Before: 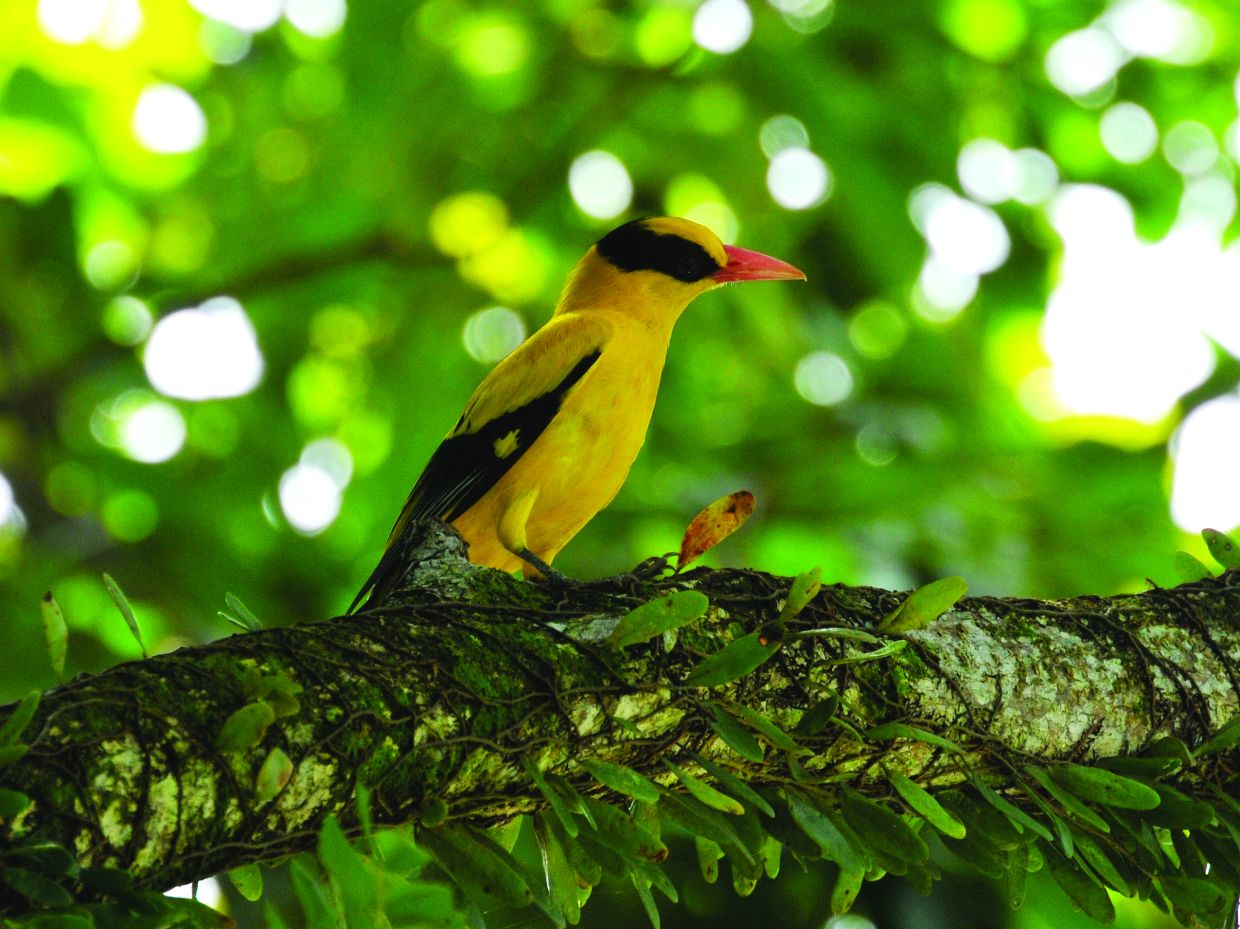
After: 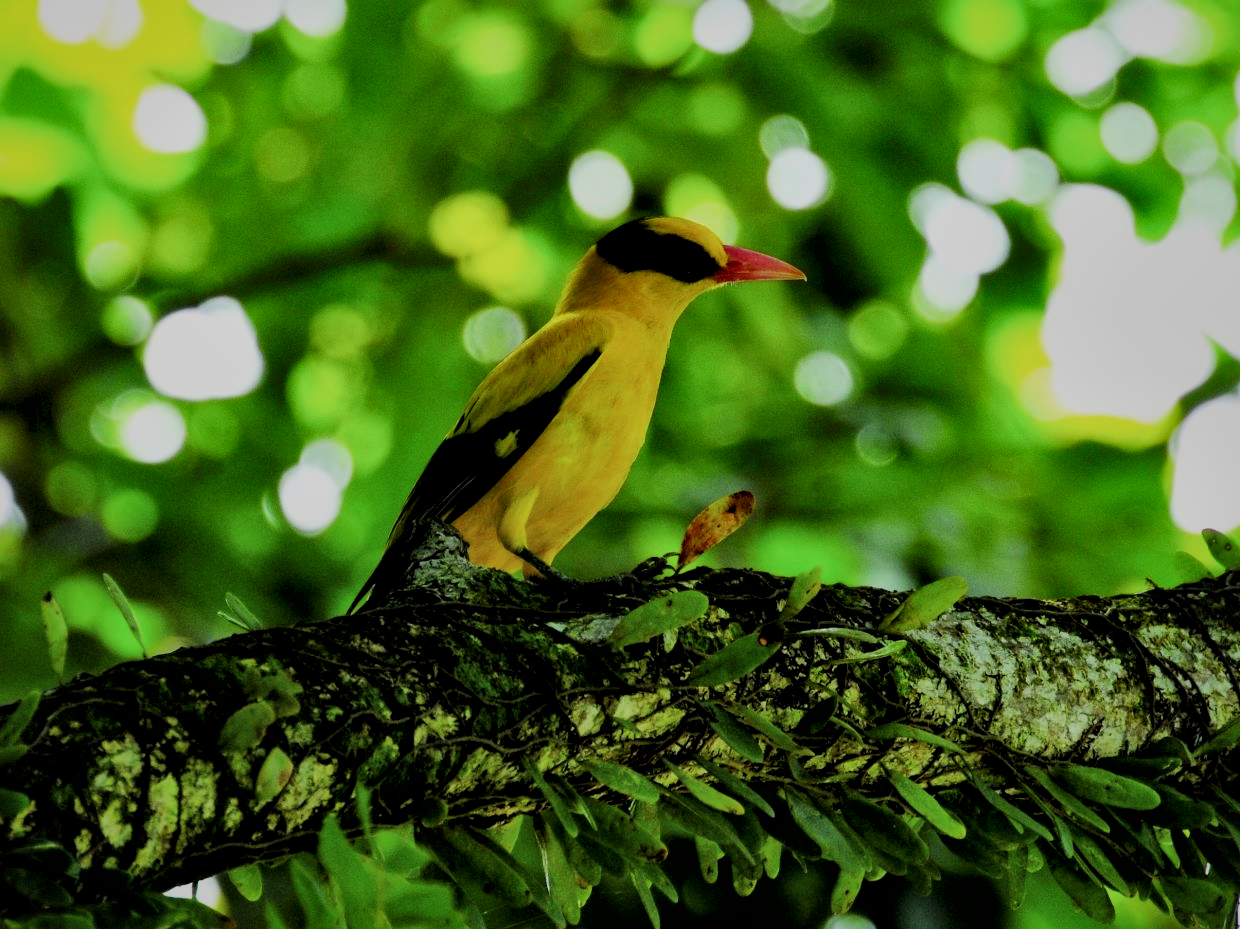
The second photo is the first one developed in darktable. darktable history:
filmic rgb: black relative exposure -7.15 EV, white relative exposure 5.35 EV, hardness 3.03
local contrast: mode bilateral grid, contrast 24, coarseness 60, detail 151%, midtone range 0.2
exposure: exposure -0.489 EV, compensate highlight preservation false
